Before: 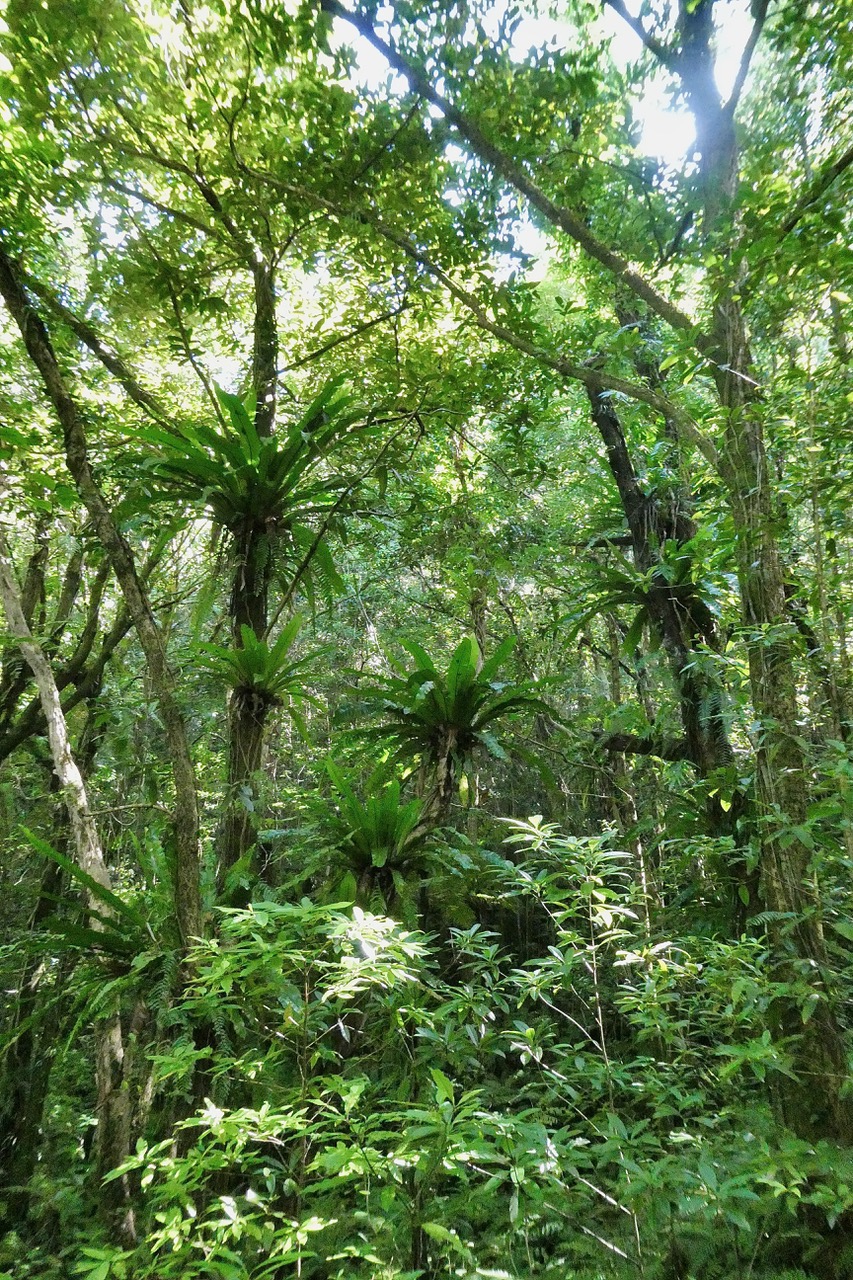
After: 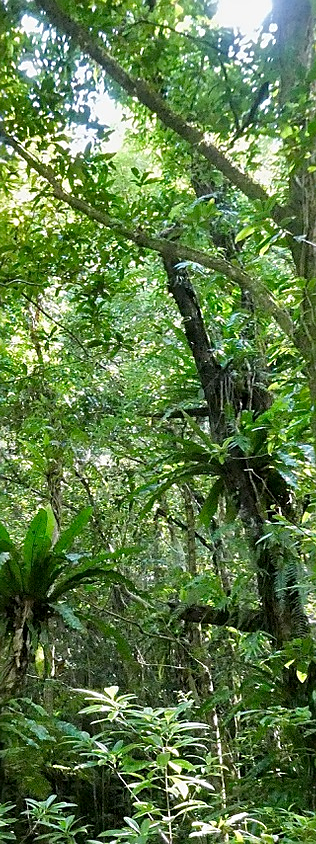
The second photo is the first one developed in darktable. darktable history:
tone equalizer: edges refinement/feathering 500, mask exposure compensation -1.57 EV, preserve details no
sharpen: on, module defaults
shadows and highlights: shadows 13.72, white point adjustment 1.17, highlights -0.458, soften with gaussian
crop and rotate: left 49.768%, top 10.122%, right 13.098%, bottom 23.869%
